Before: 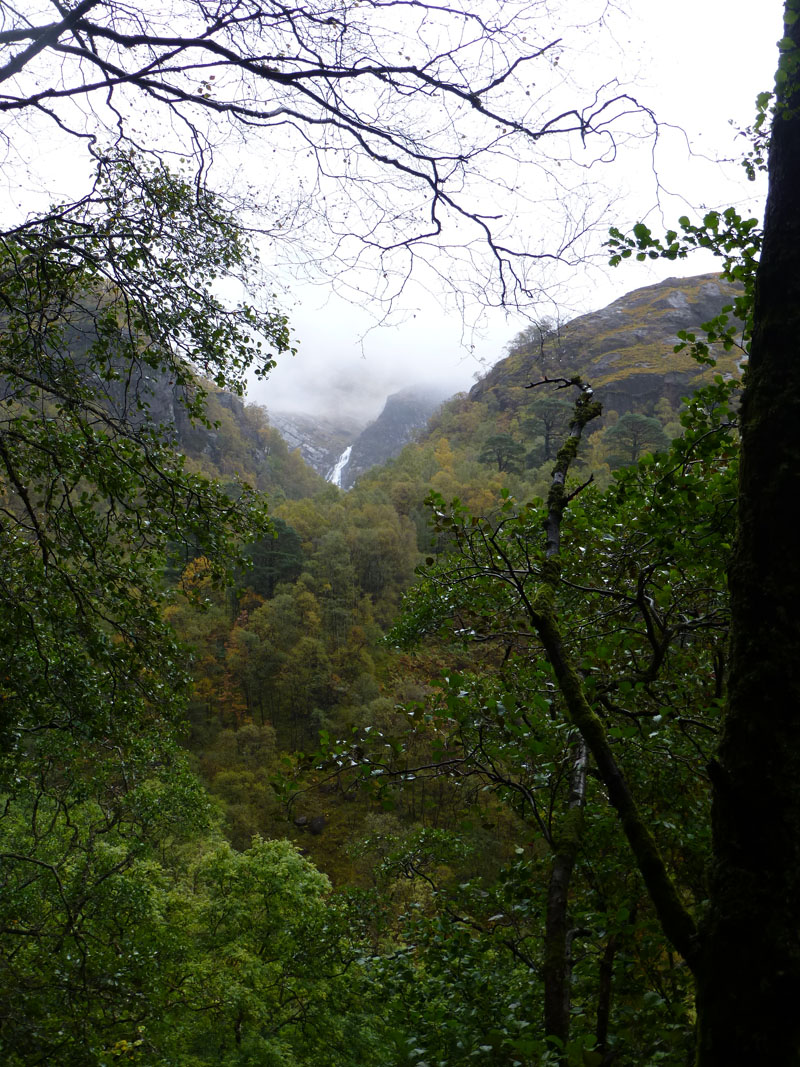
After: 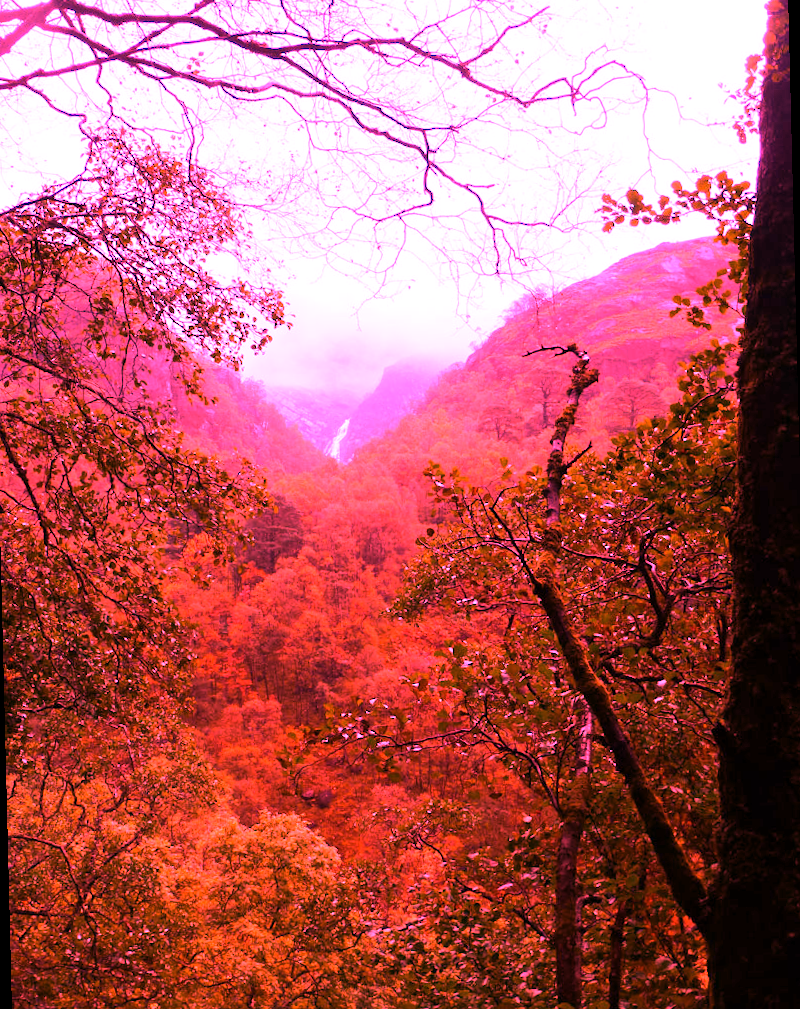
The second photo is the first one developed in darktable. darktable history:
white balance: red 4.26, blue 1.802
rotate and perspective: rotation -1.42°, crop left 0.016, crop right 0.984, crop top 0.035, crop bottom 0.965
